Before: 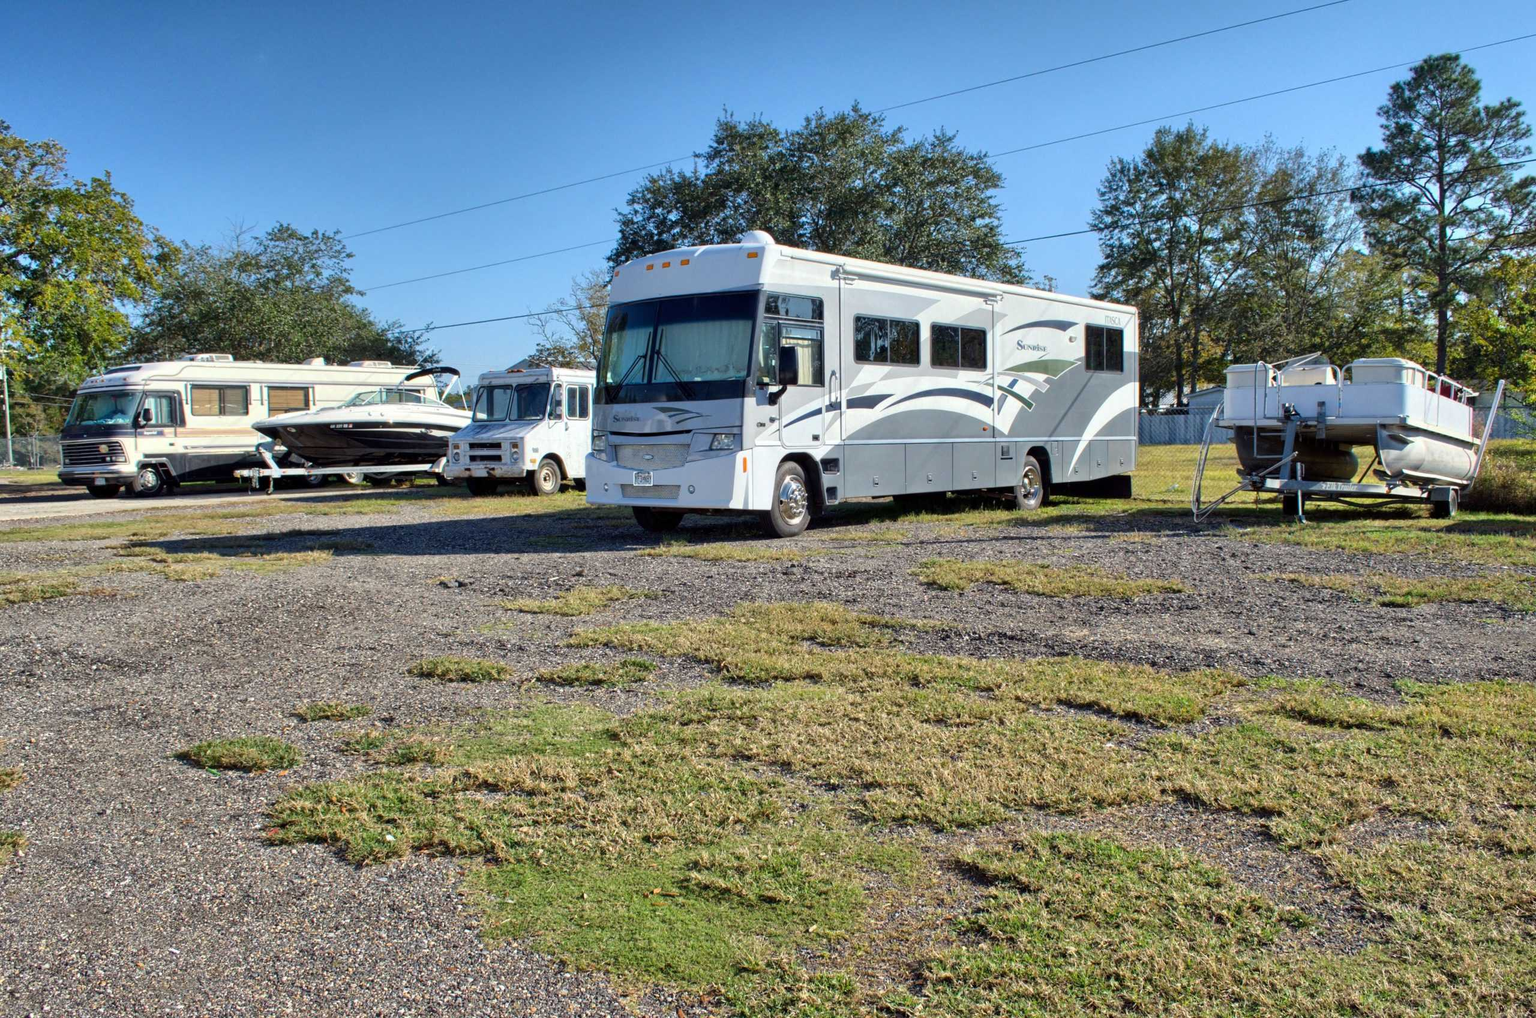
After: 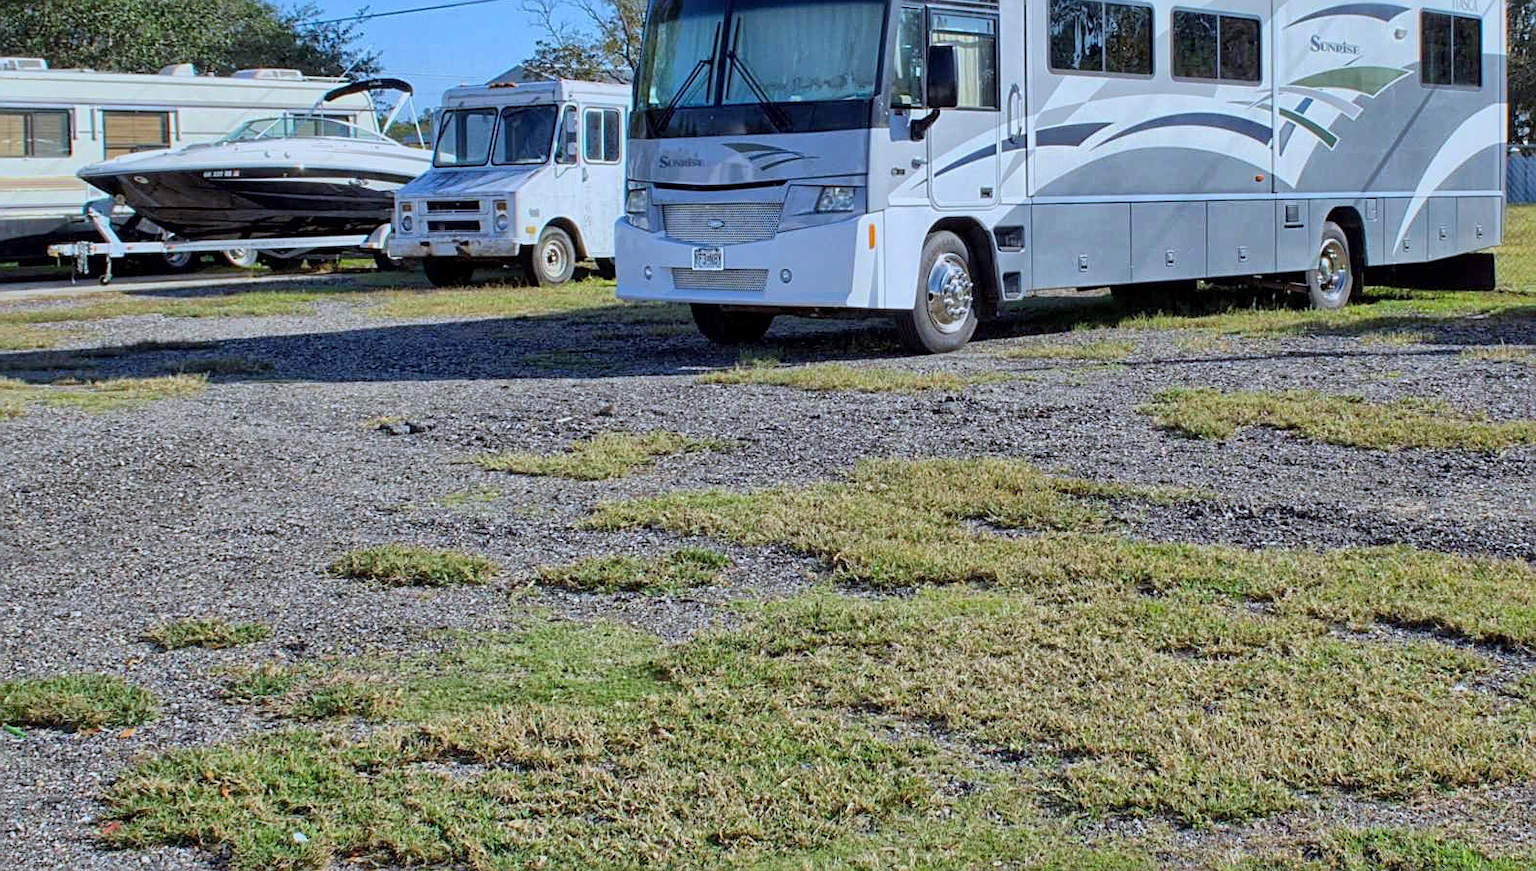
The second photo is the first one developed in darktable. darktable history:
sharpen: on, module defaults
exposure: exposure 0.236 EV, compensate highlight preservation false
crop: left 13.312%, top 31.28%, right 24.627%, bottom 15.582%
white balance: red 0.931, blue 1.11
global tonemap: drago (1, 100), detail 1
